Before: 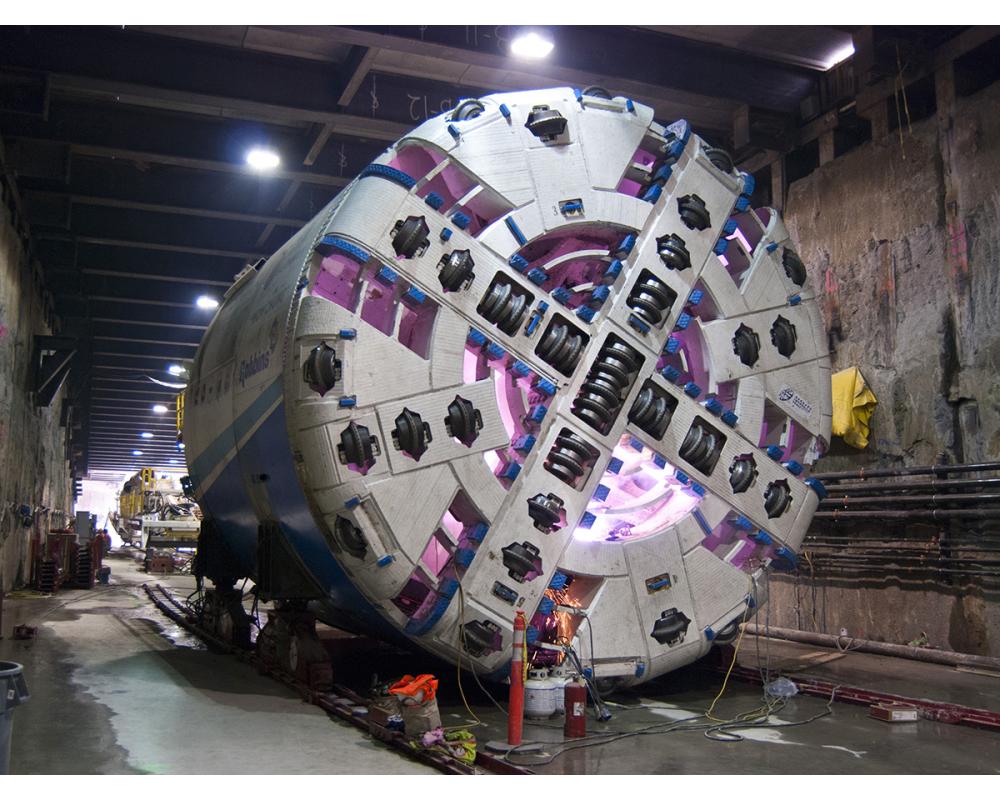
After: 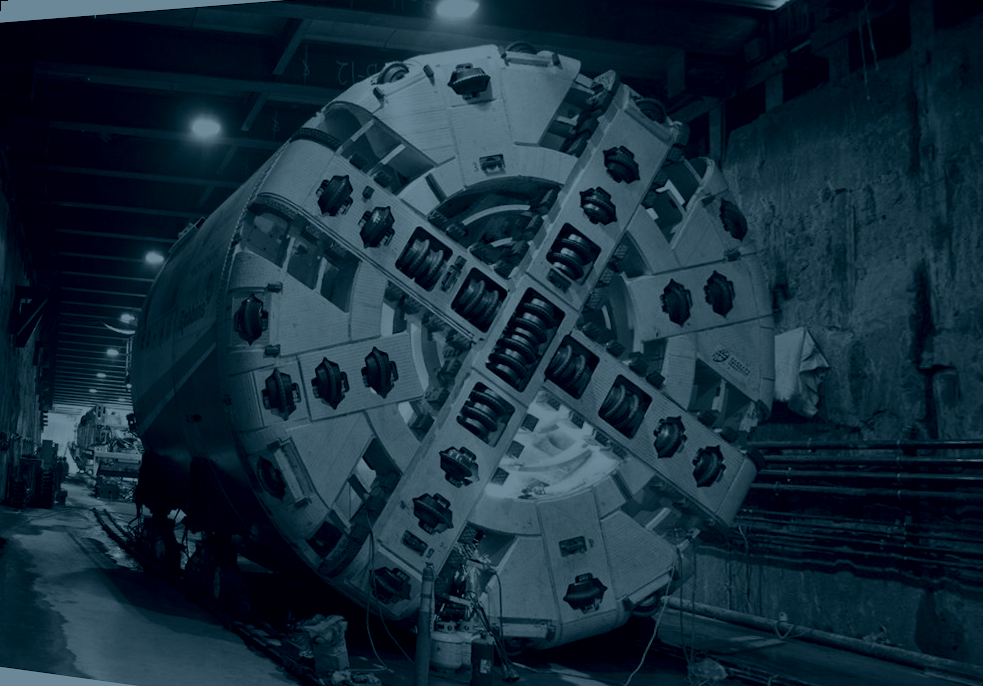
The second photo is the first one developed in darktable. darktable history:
rotate and perspective: rotation 1.69°, lens shift (vertical) -0.023, lens shift (horizontal) -0.291, crop left 0.025, crop right 0.988, crop top 0.092, crop bottom 0.842
colorize: hue 194.4°, saturation 29%, source mix 61.75%, lightness 3.98%, version 1
